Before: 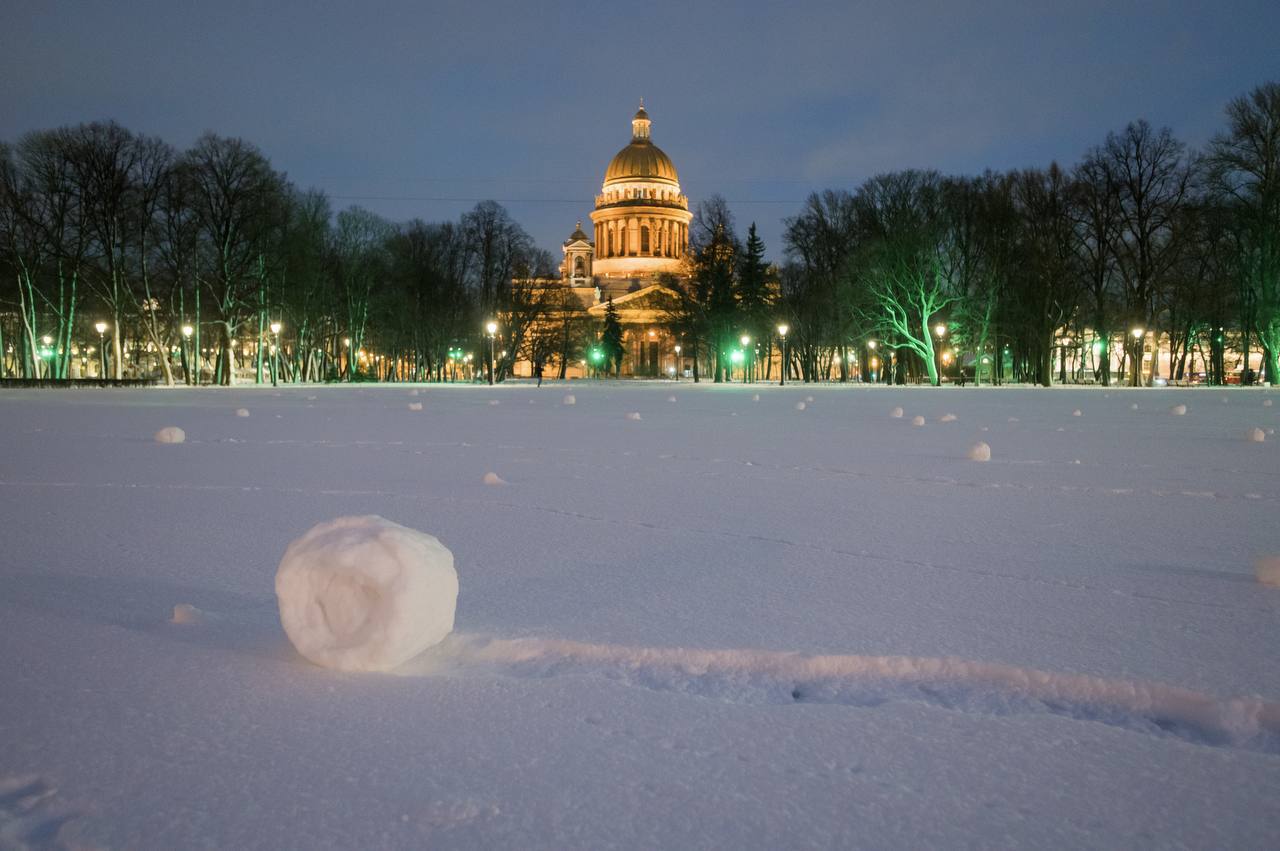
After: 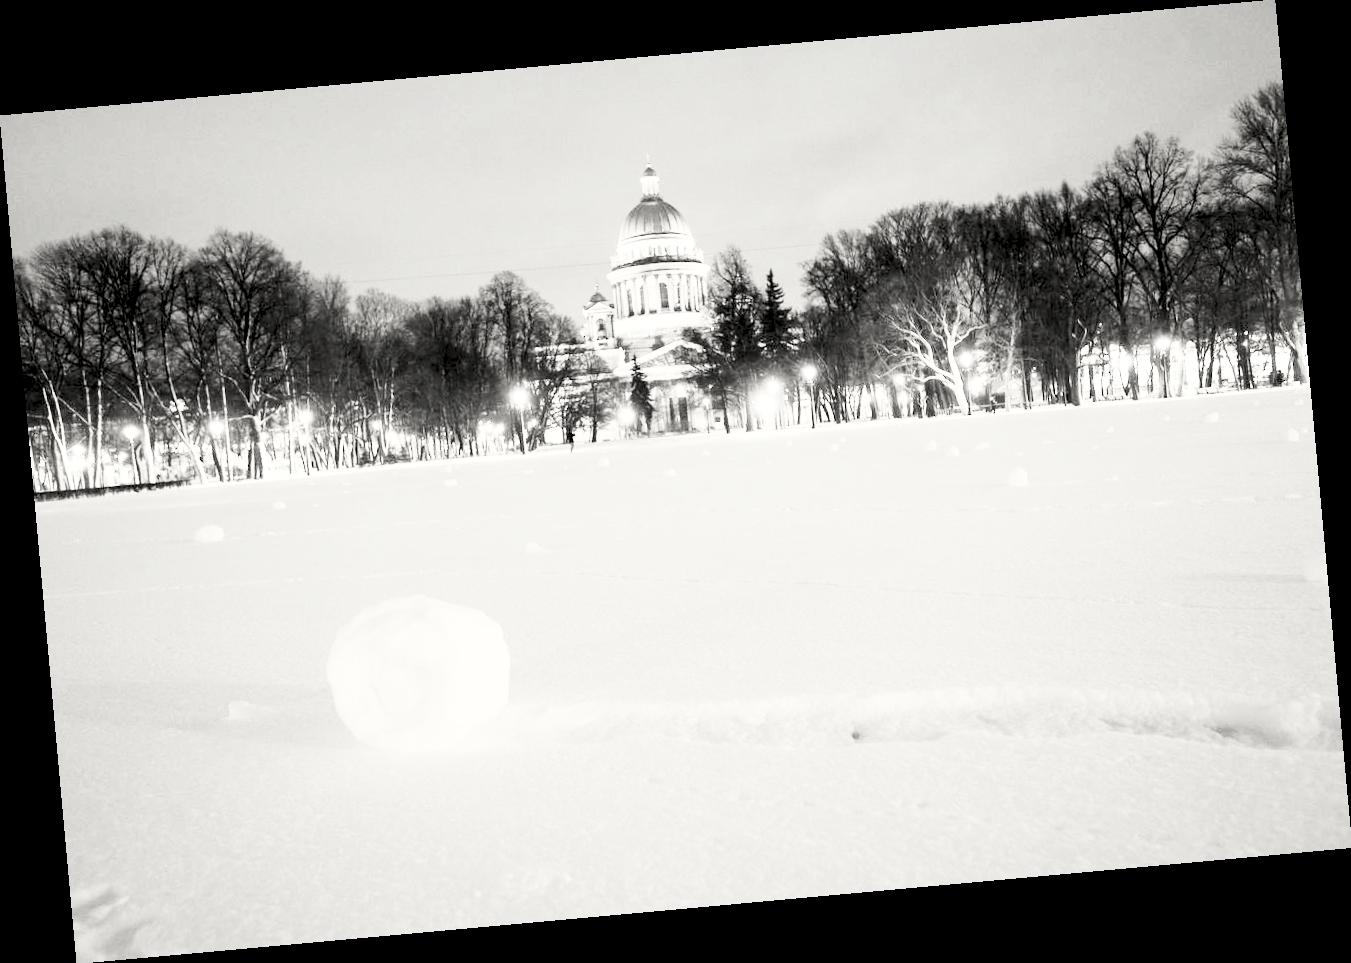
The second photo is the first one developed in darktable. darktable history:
color balance rgb: linear chroma grading › global chroma 15%, perceptual saturation grading › global saturation 30%
tone curve: curves: ch0 [(0, 0) (0.131, 0.135) (0.288, 0.372) (0.451, 0.608) (0.612, 0.739) (0.736, 0.832) (1, 1)]; ch1 [(0, 0) (0.392, 0.398) (0.487, 0.471) (0.496, 0.493) (0.519, 0.531) (0.557, 0.591) (0.581, 0.639) (0.622, 0.711) (1, 1)]; ch2 [(0, 0) (0.388, 0.344) (0.438, 0.425) (0.476, 0.482) (0.502, 0.508) (0.524, 0.531) (0.538, 0.58) (0.58, 0.621) (0.613, 0.679) (0.655, 0.738) (1, 1)], color space Lab, independent channels, preserve colors none
color balance: lift [1, 1.011, 0.999, 0.989], gamma [1.109, 1.045, 1.039, 0.955], gain [0.917, 0.936, 0.952, 1.064], contrast 2.32%, contrast fulcrum 19%, output saturation 101%
contrast brightness saturation: contrast 0.53, brightness 0.47, saturation -1
rgb levels: levels [[0.01, 0.419, 0.839], [0, 0.5, 1], [0, 0.5, 1]]
rotate and perspective: rotation -5.2°, automatic cropping off
exposure: black level correction 0, exposure 0.5 EV, compensate highlight preservation false
